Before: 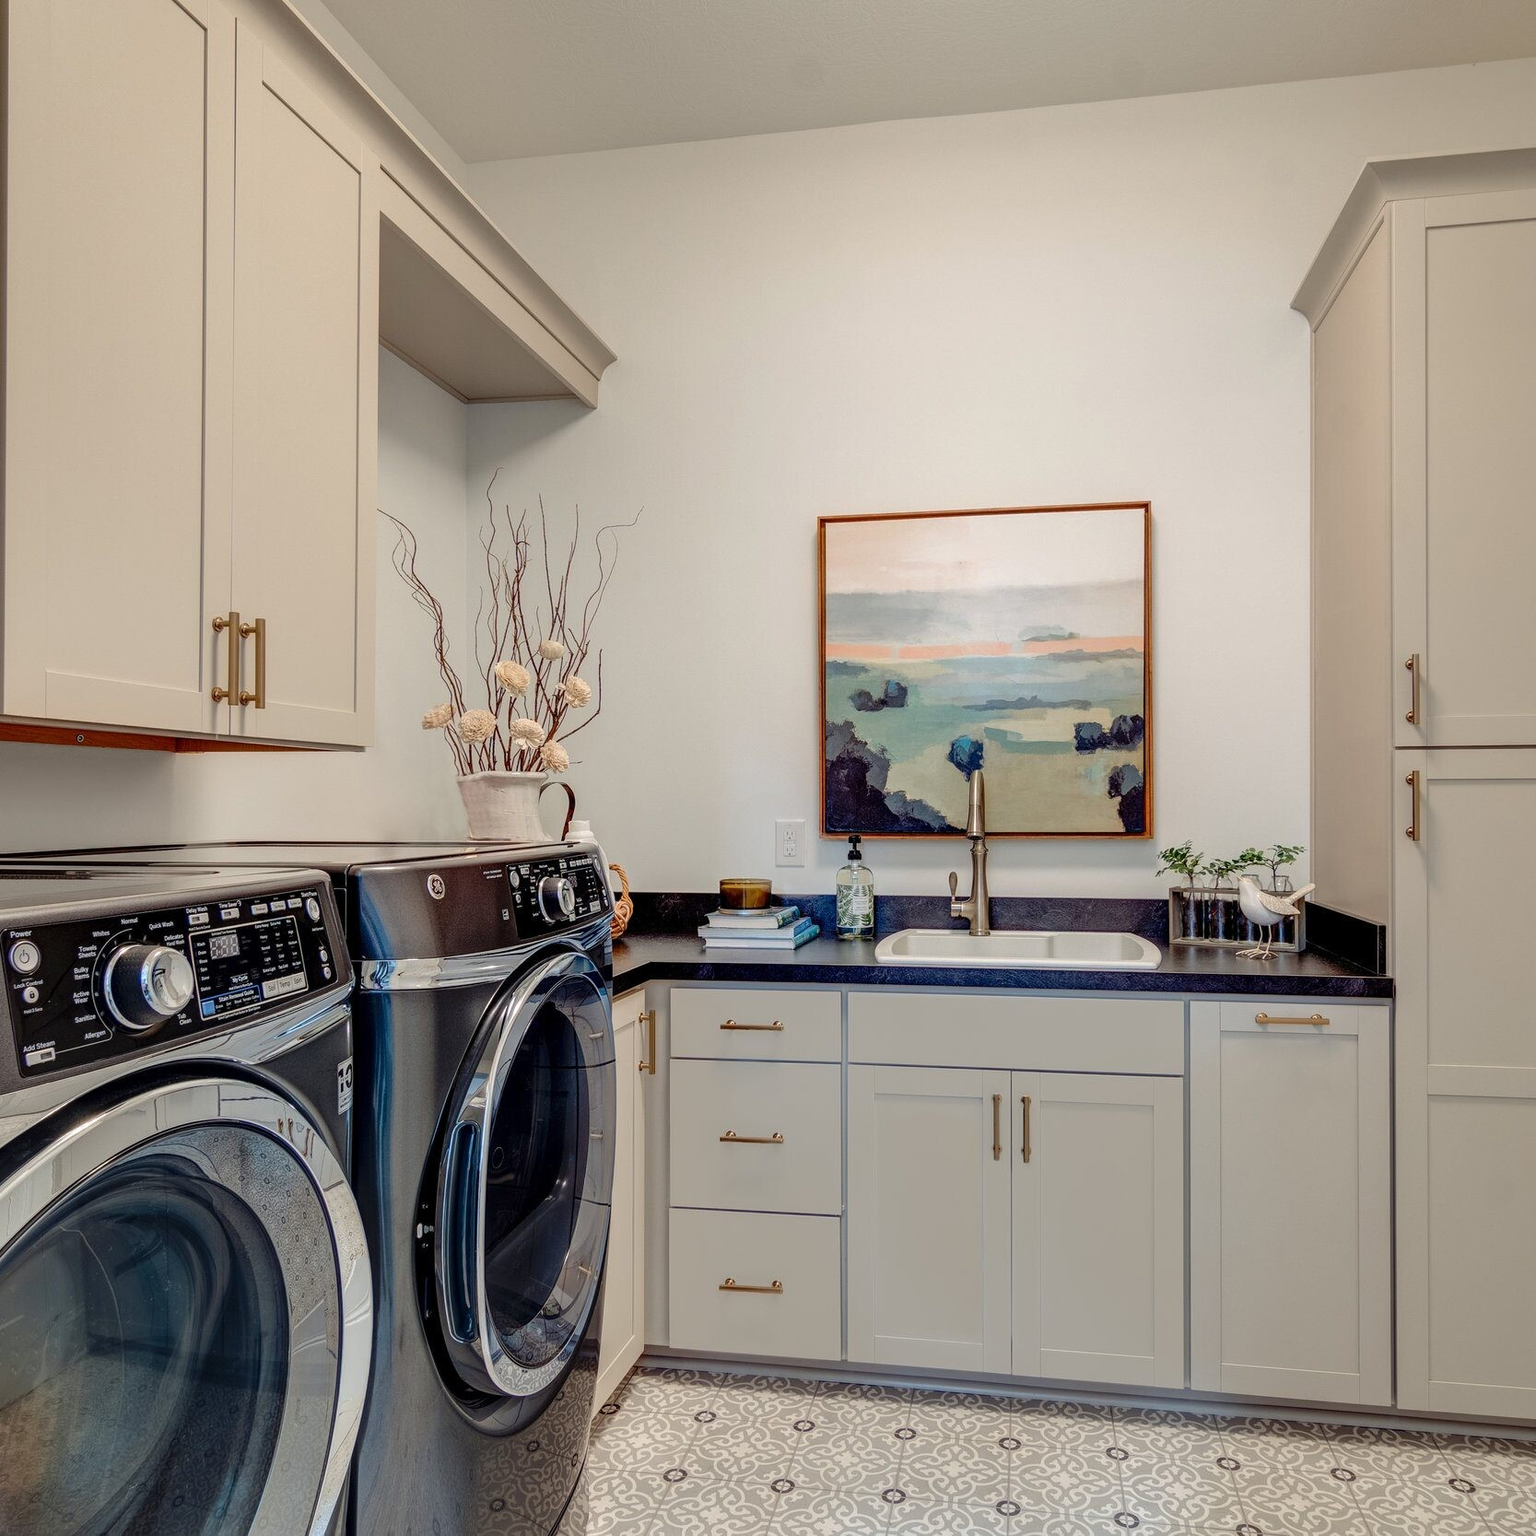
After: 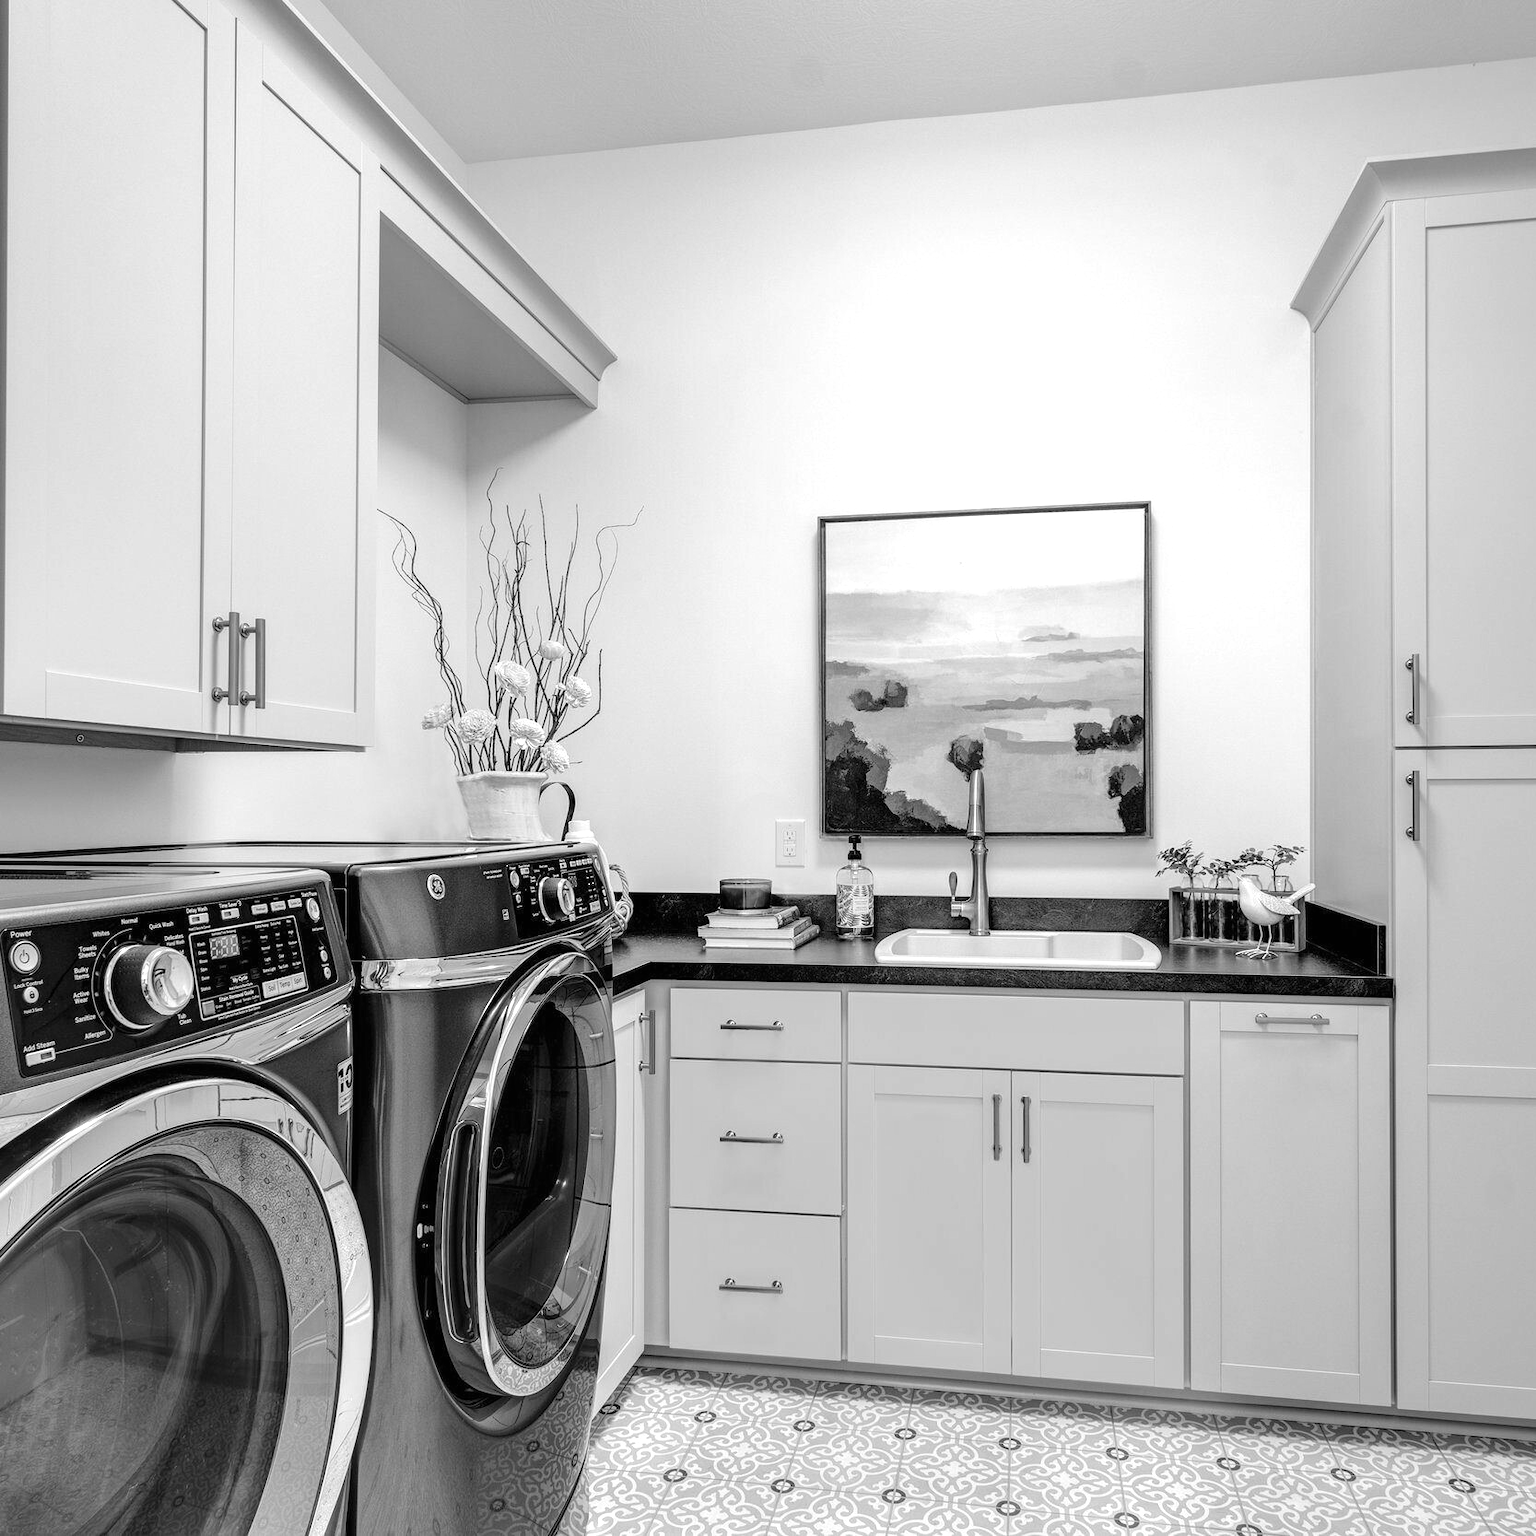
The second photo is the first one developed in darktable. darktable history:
monochrome: a 32, b 64, size 2.3
white balance: emerald 1
exposure: black level correction 0, exposure 0.7 EV, compensate exposure bias true, compensate highlight preservation false
